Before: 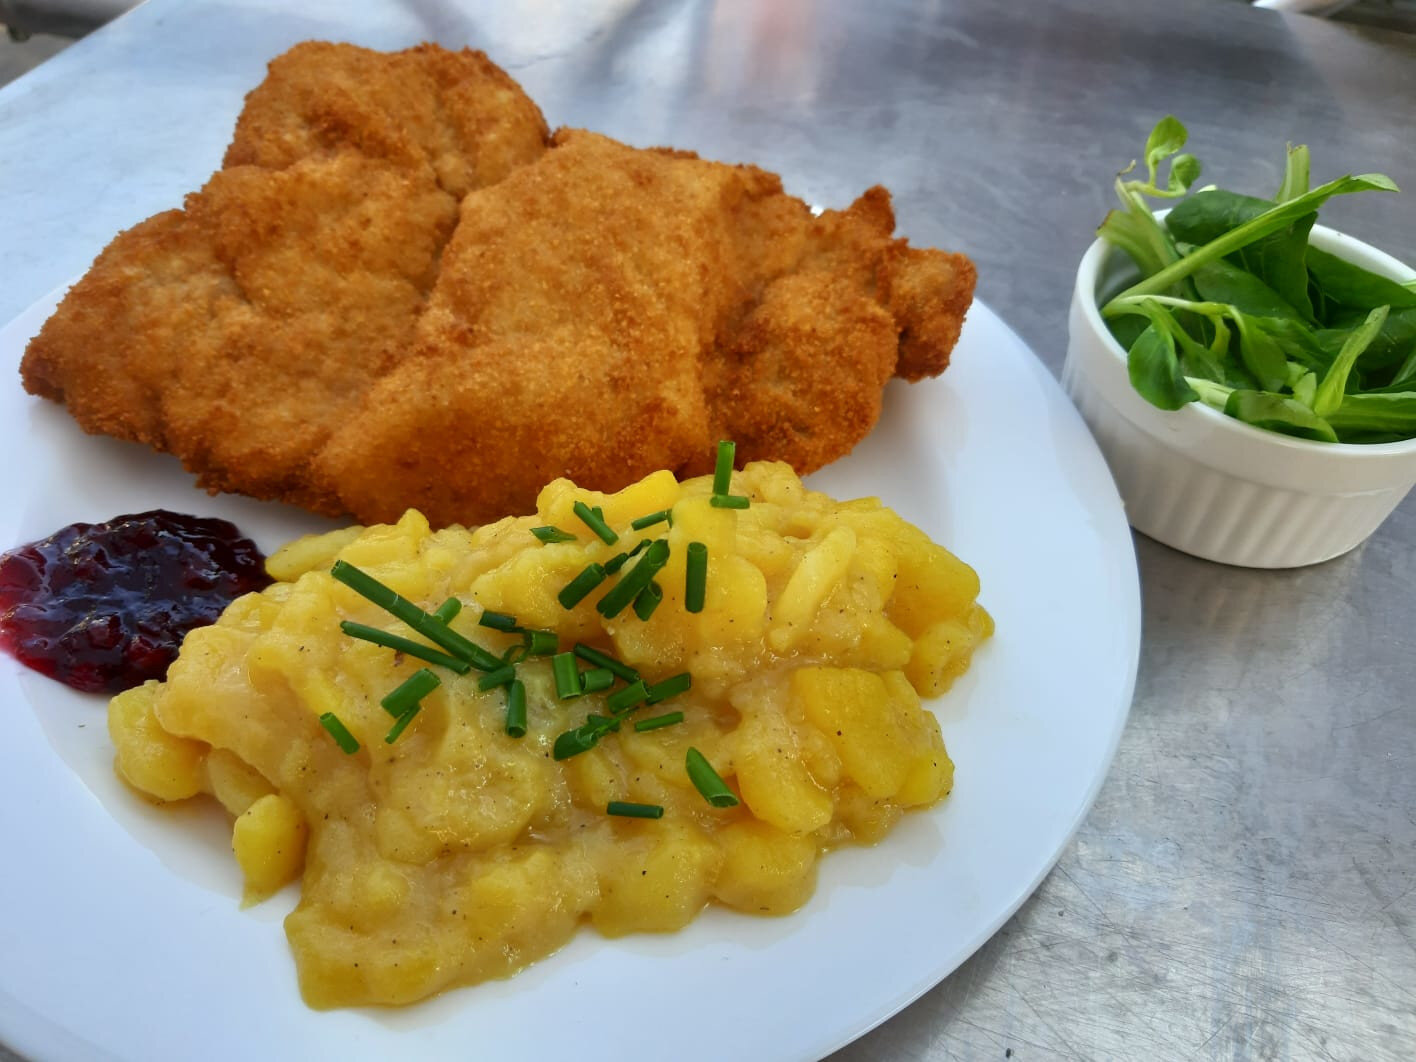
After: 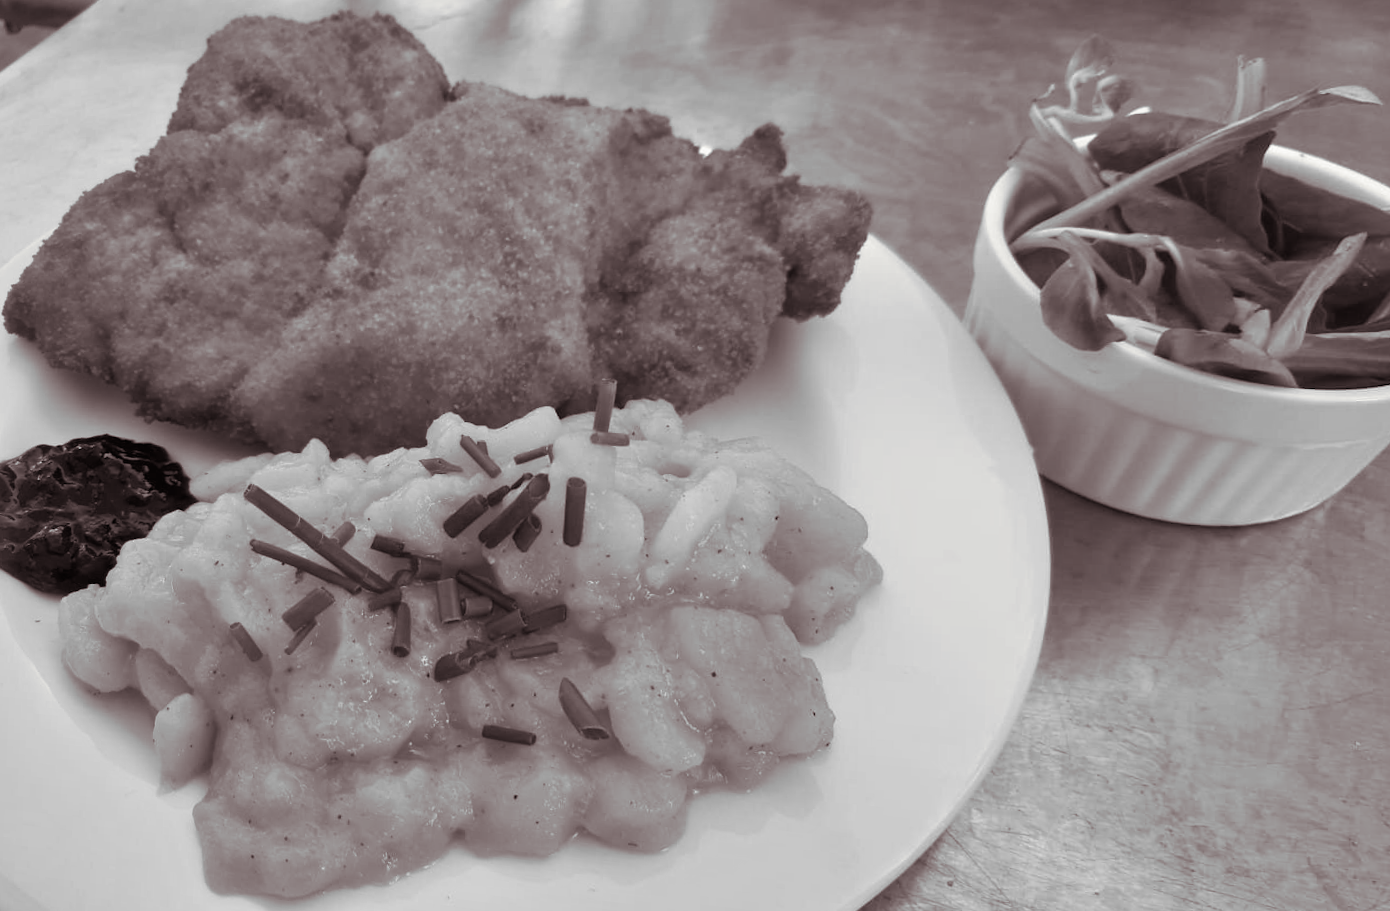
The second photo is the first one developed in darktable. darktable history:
split-toning: shadows › saturation 0.24, highlights › hue 54°, highlights › saturation 0.24
monochrome: a -3.63, b -0.465
rotate and perspective: rotation 1.69°, lens shift (vertical) -0.023, lens shift (horizontal) -0.291, crop left 0.025, crop right 0.988, crop top 0.092, crop bottom 0.842
